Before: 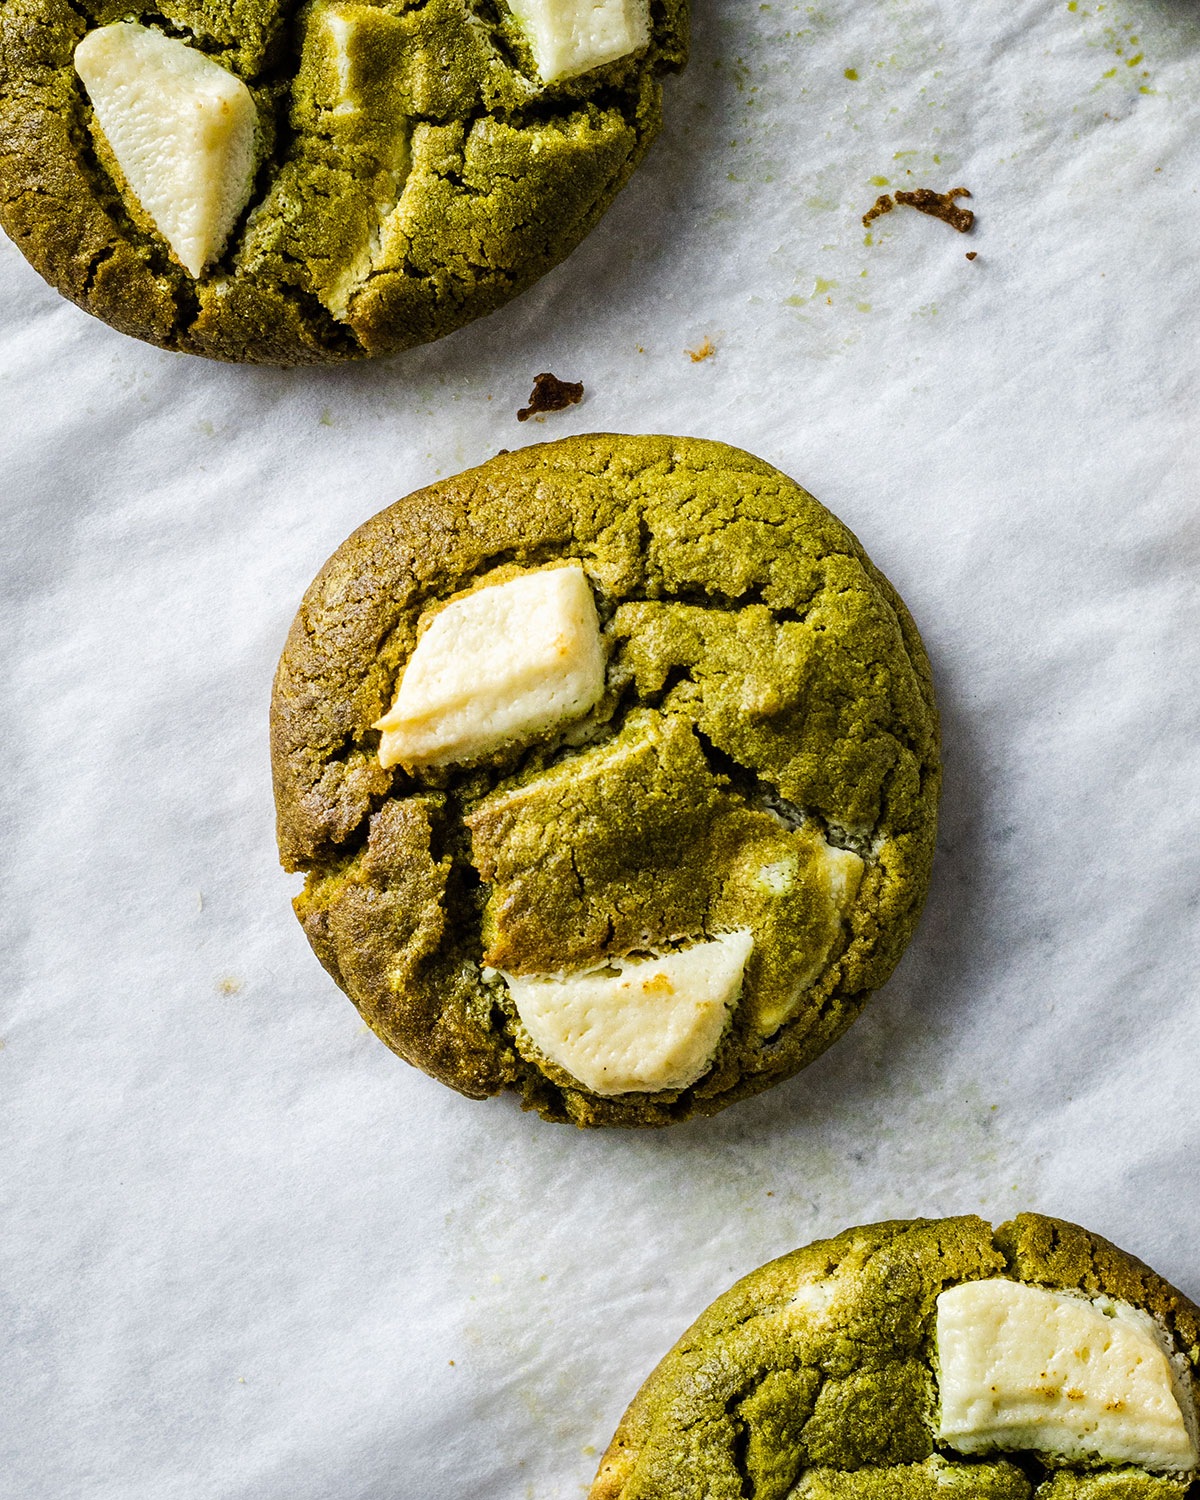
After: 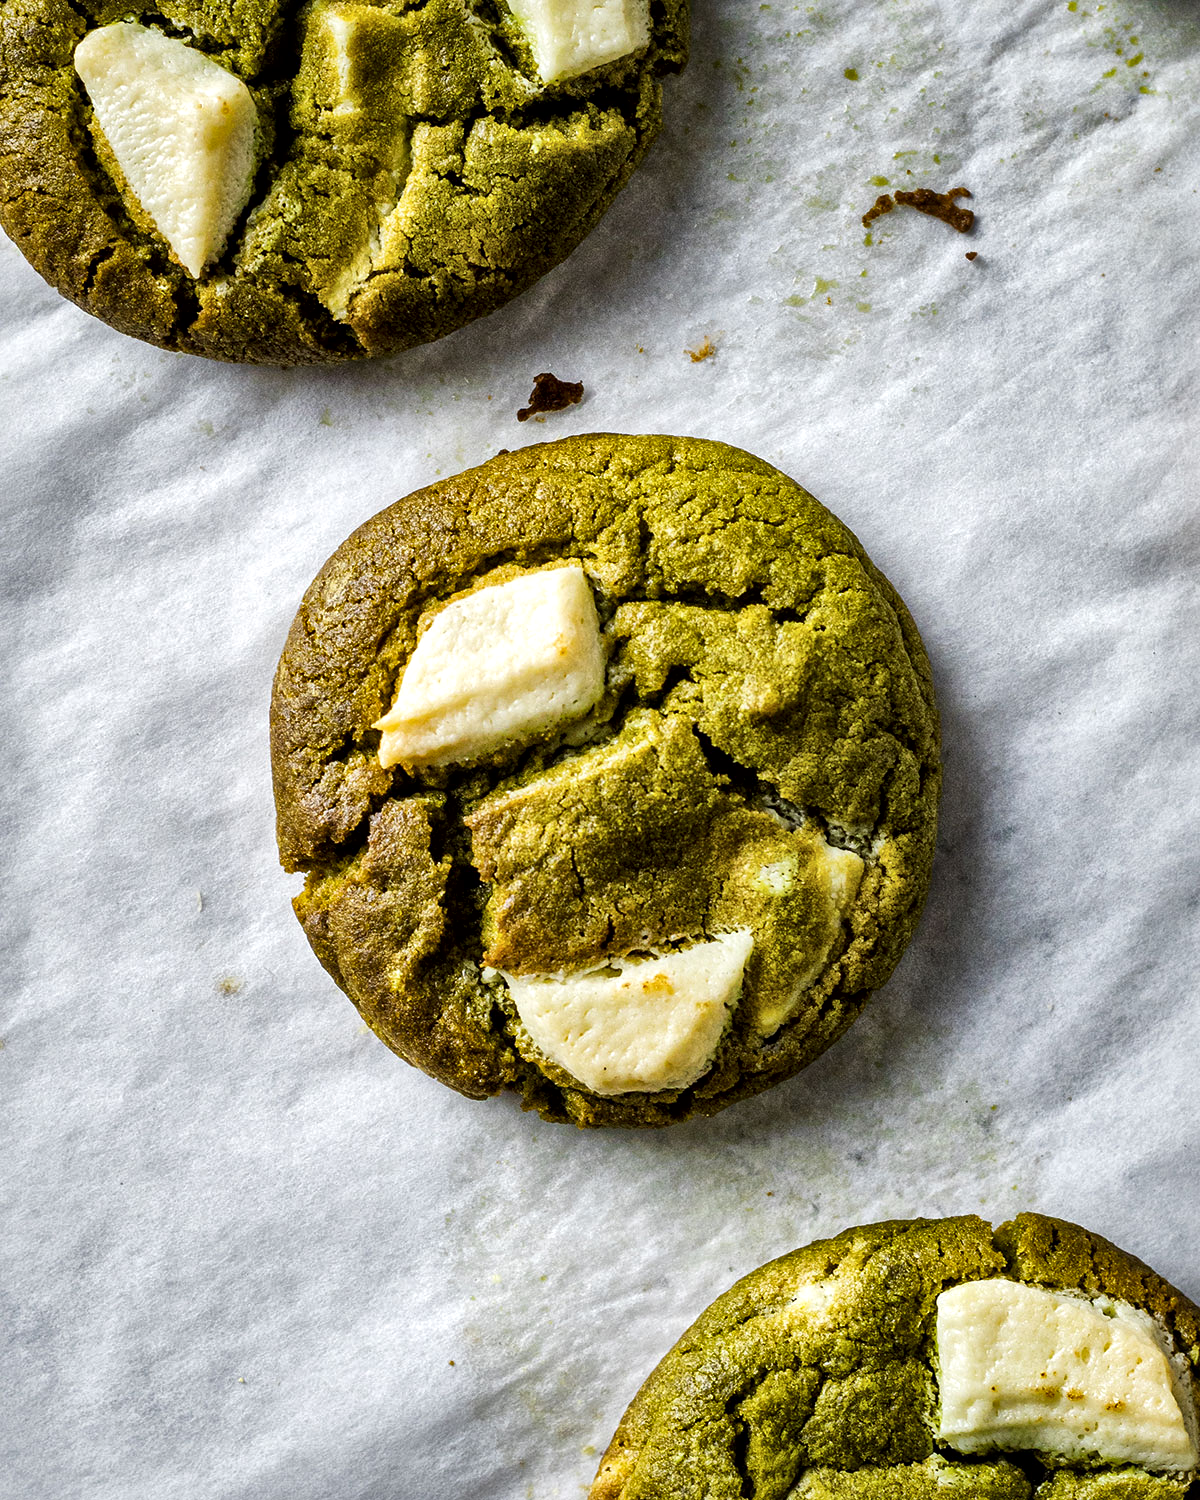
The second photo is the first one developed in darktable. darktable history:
local contrast: mode bilateral grid, contrast 20, coarseness 50, detail 171%, midtone range 0.2
shadows and highlights: shadows 49, highlights -41, soften with gaussian
